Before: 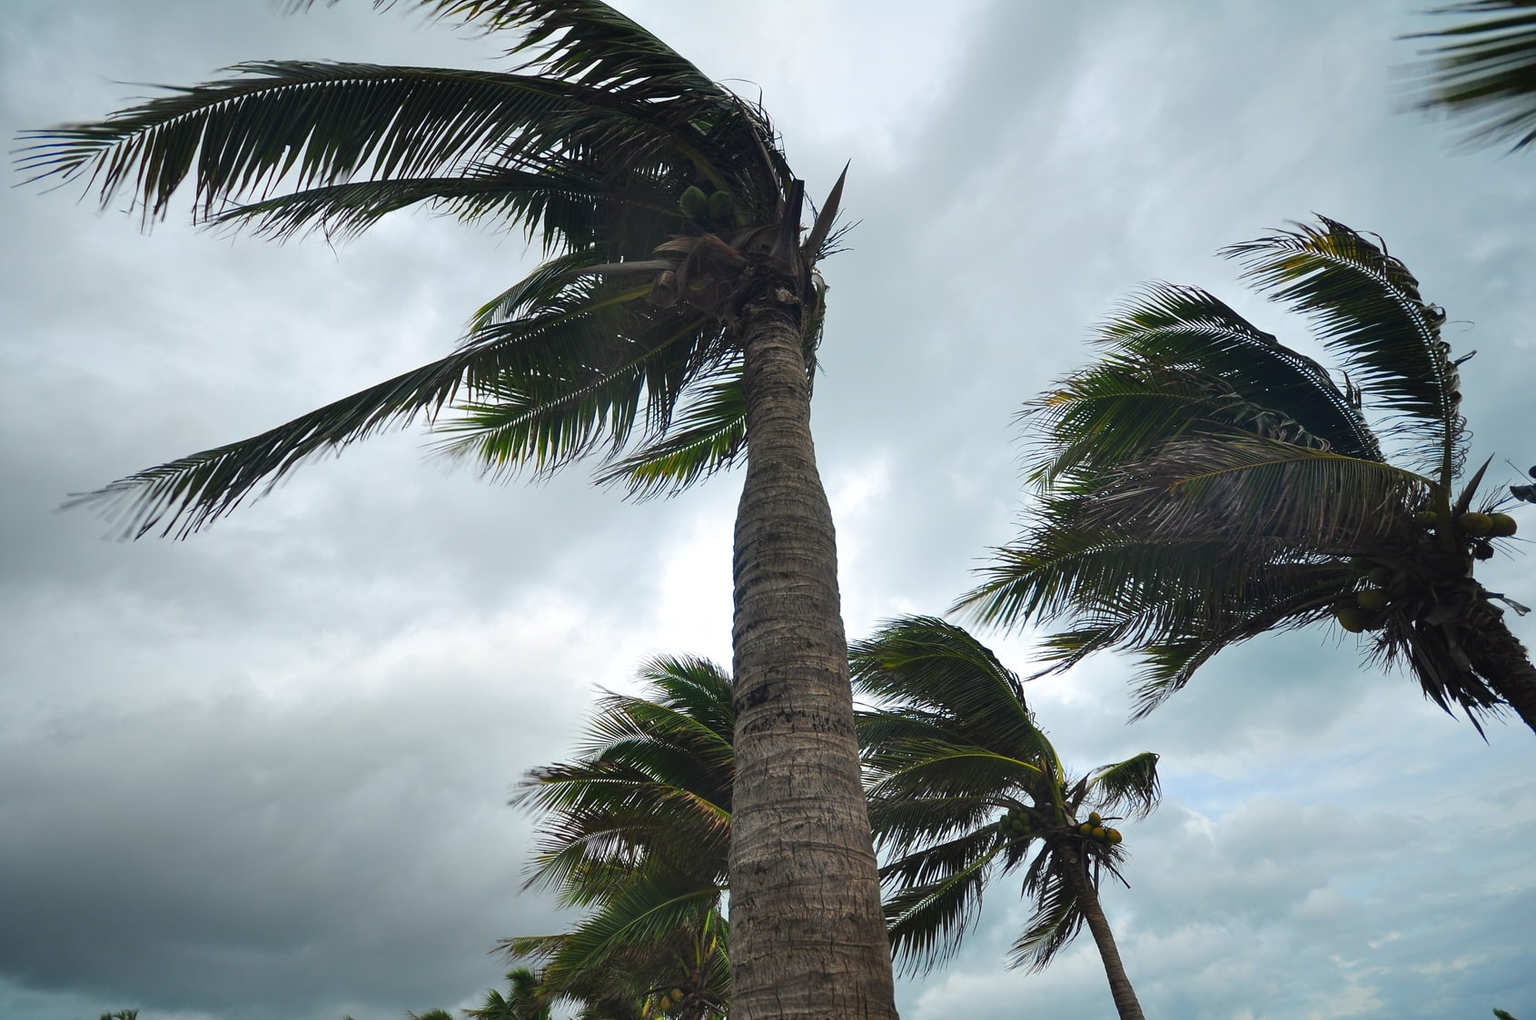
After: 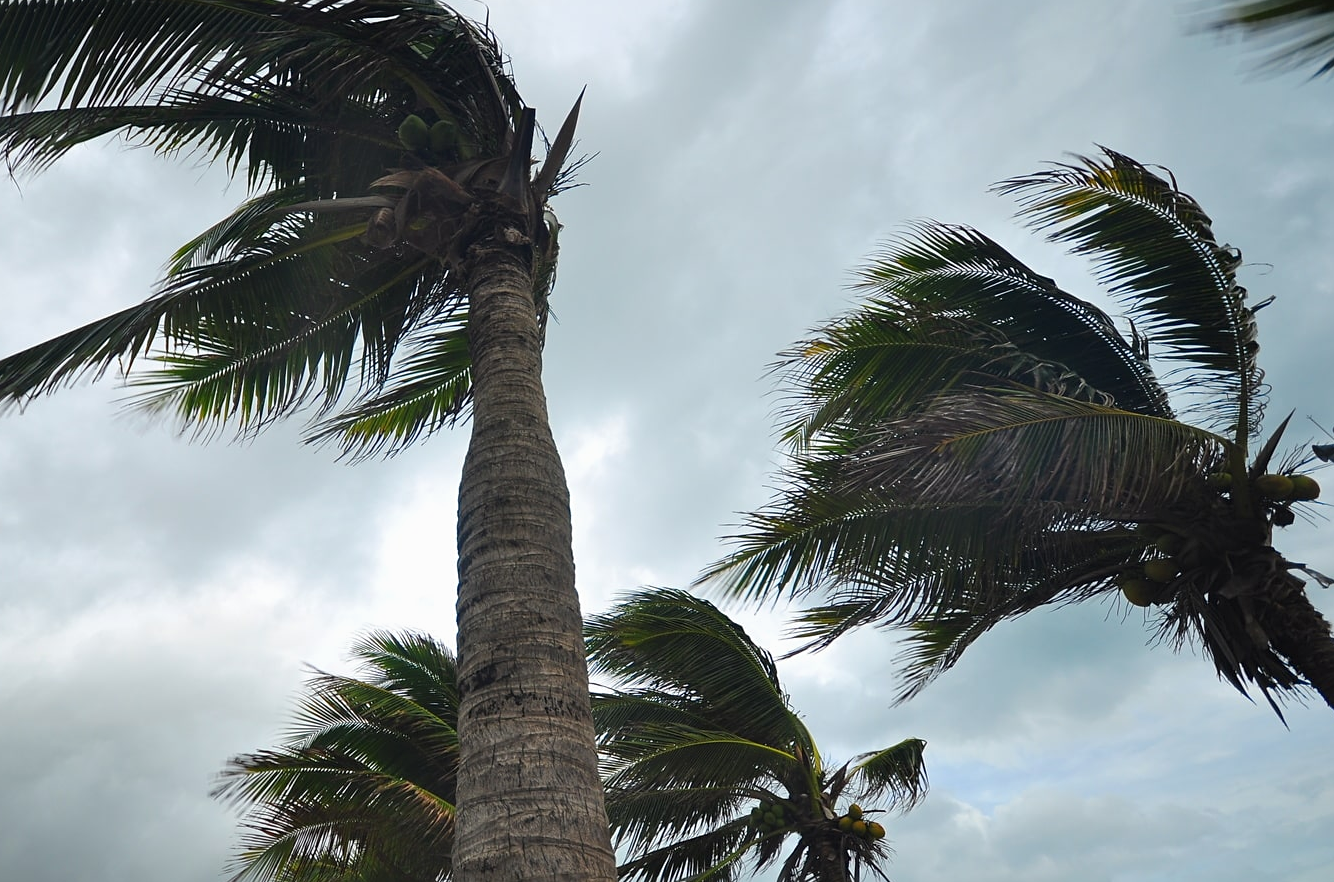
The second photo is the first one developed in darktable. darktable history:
exposure: exposure -0.043 EV, compensate exposure bias true, compensate highlight preservation false
crop and rotate: left 20.727%, top 8.047%, right 0.355%, bottom 13.379%
sharpen: amount 0.211
